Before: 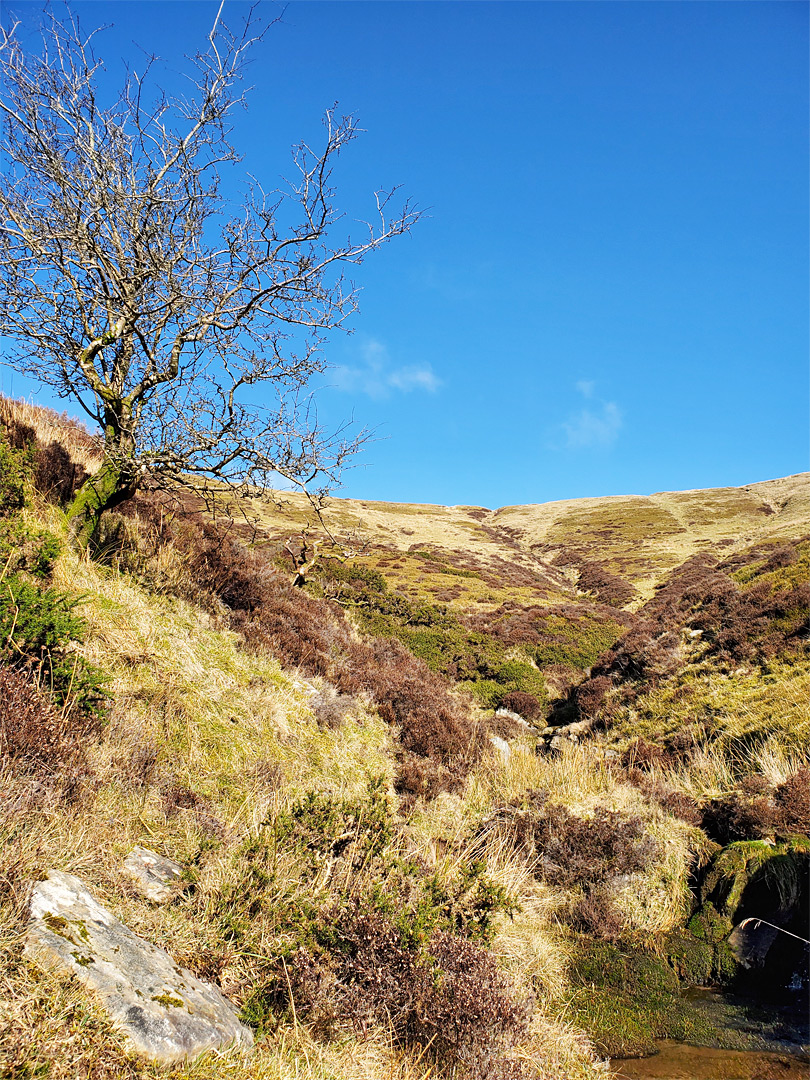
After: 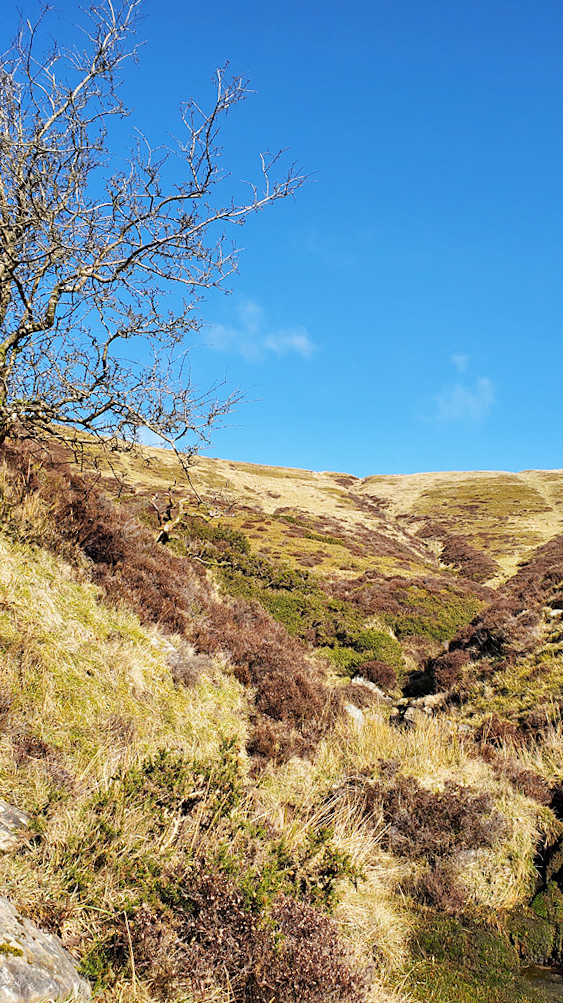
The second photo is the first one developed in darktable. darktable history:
crop and rotate: angle -3.29°, left 14.102%, top 0.032%, right 11.07%, bottom 0.053%
